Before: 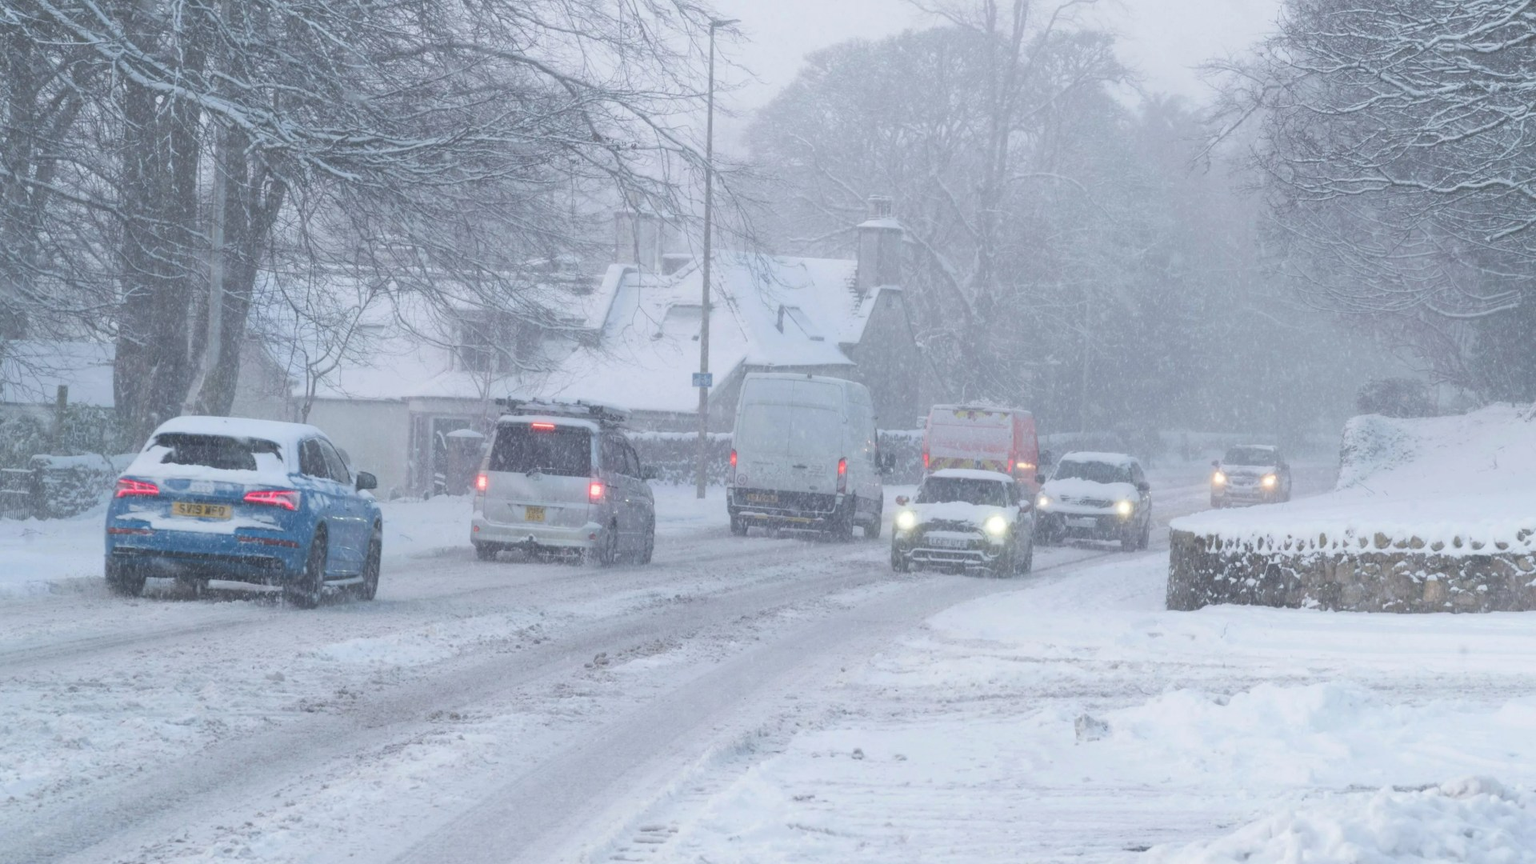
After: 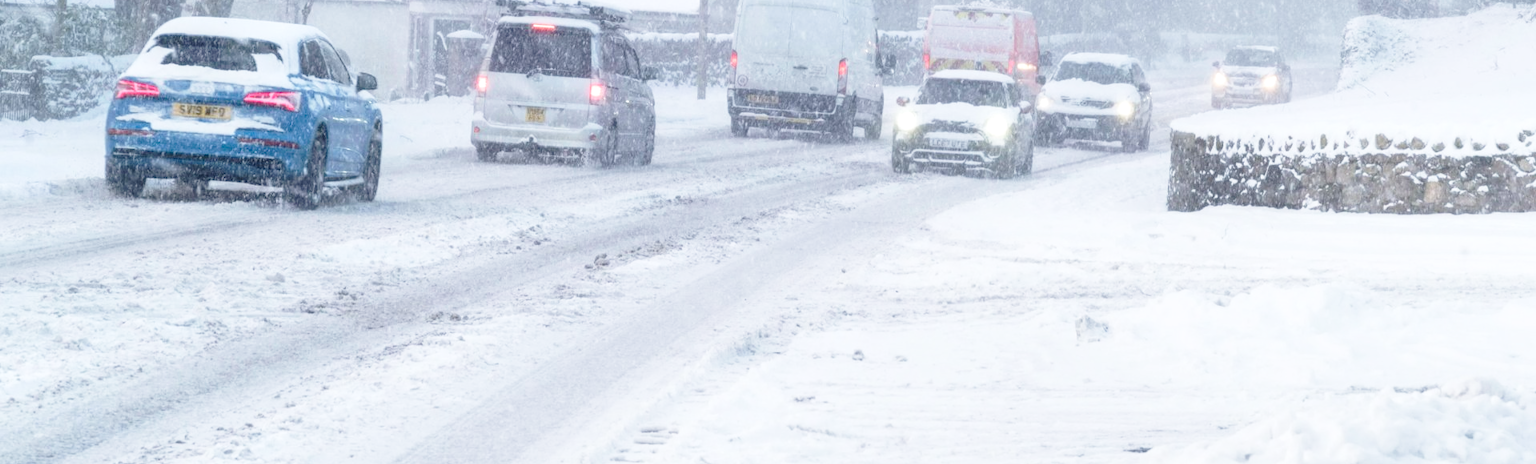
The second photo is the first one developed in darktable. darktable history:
crop and rotate: top 46.237%
base curve: curves: ch0 [(0, 0) (0.04, 0.03) (0.133, 0.232) (0.448, 0.748) (0.843, 0.968) (1, 1)], preserve colors none
local contrast: detail 130%
